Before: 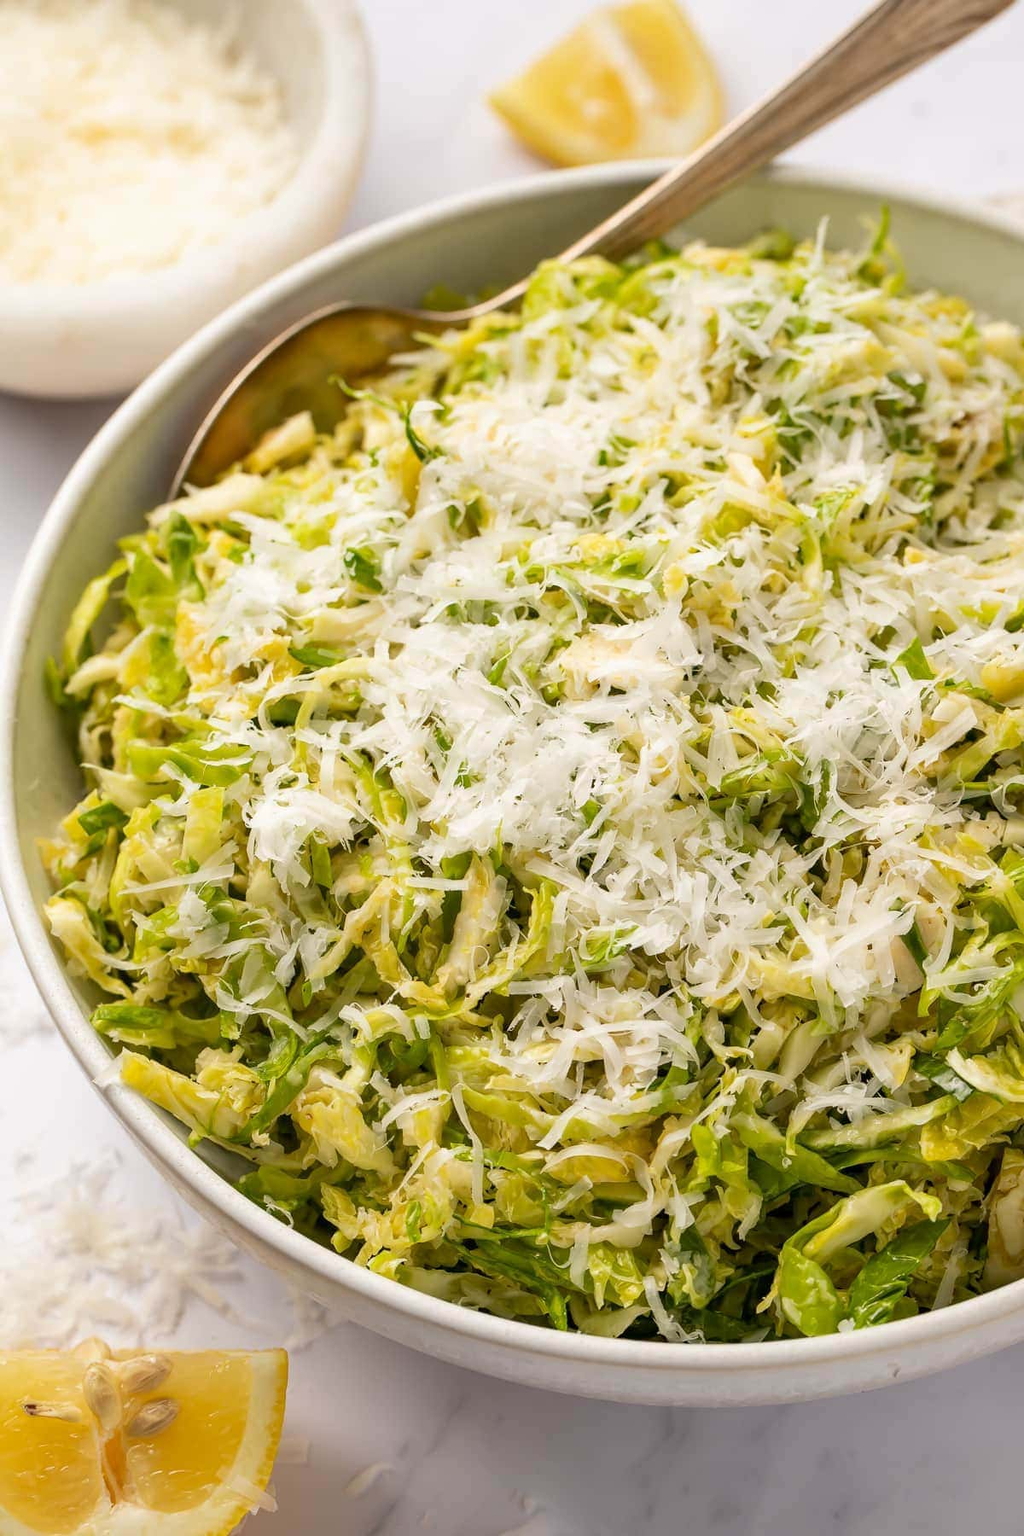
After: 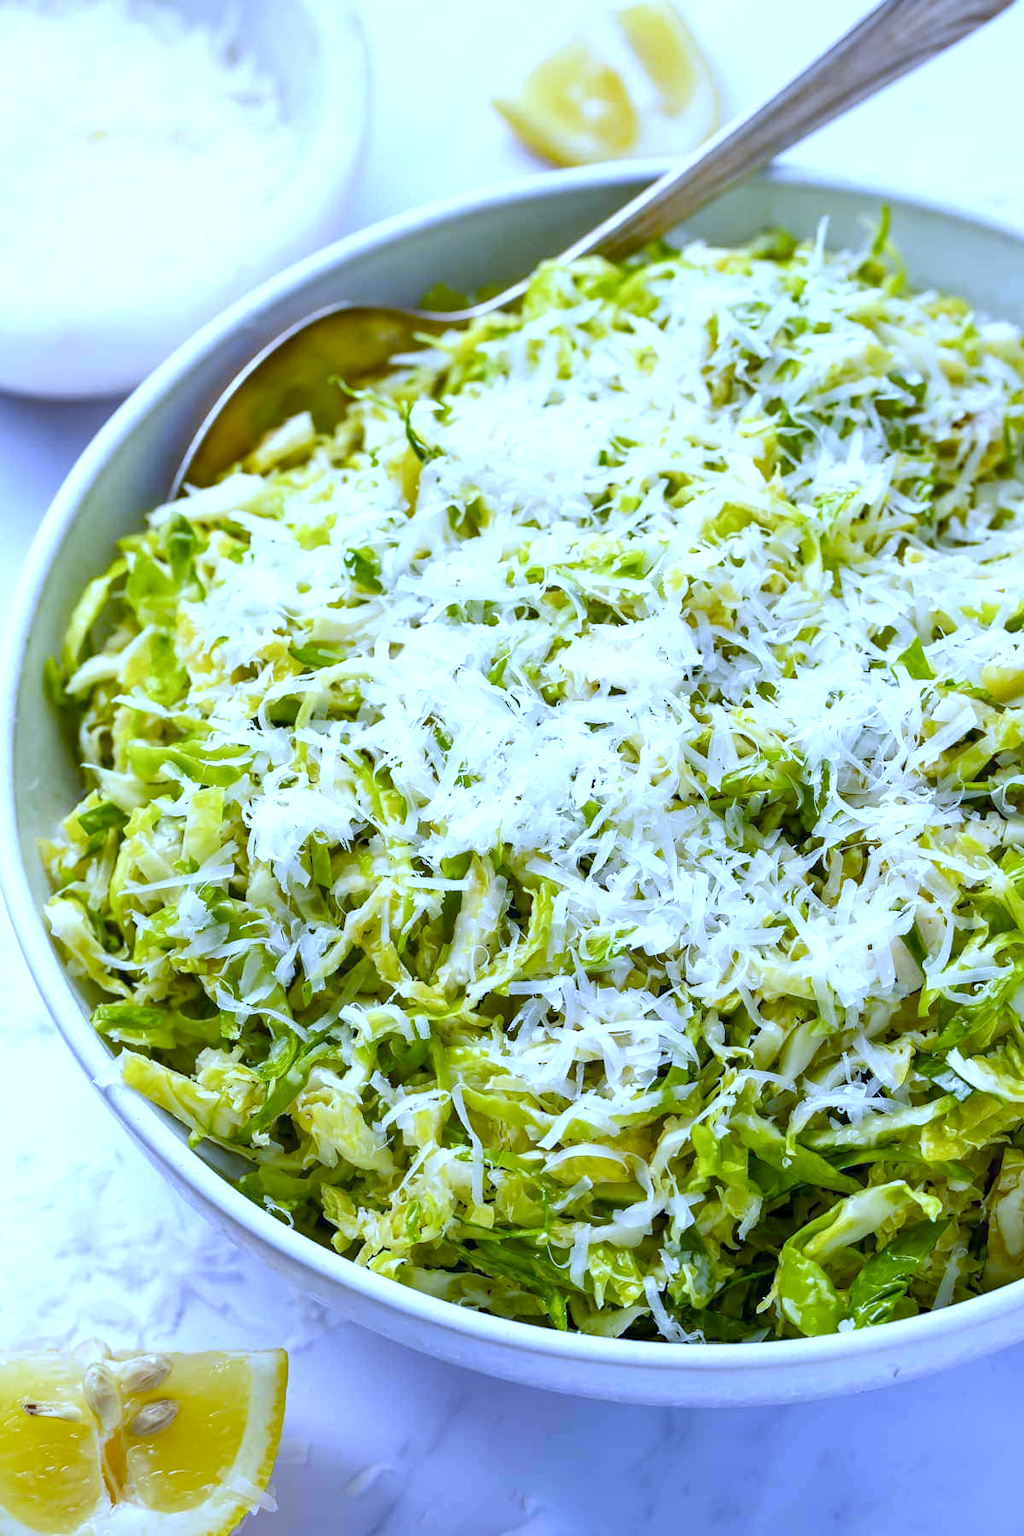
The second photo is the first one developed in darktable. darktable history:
white balance: red 0.766, blue 1.537
color balance rgb: perceptual saturation grading › global saturation 25%, perceptual saturation grading › highlights -50%, perceptual saturation grading › shadows 30%, perceptual brilliance grading › global brilliance 12%, global vibrance 20%
